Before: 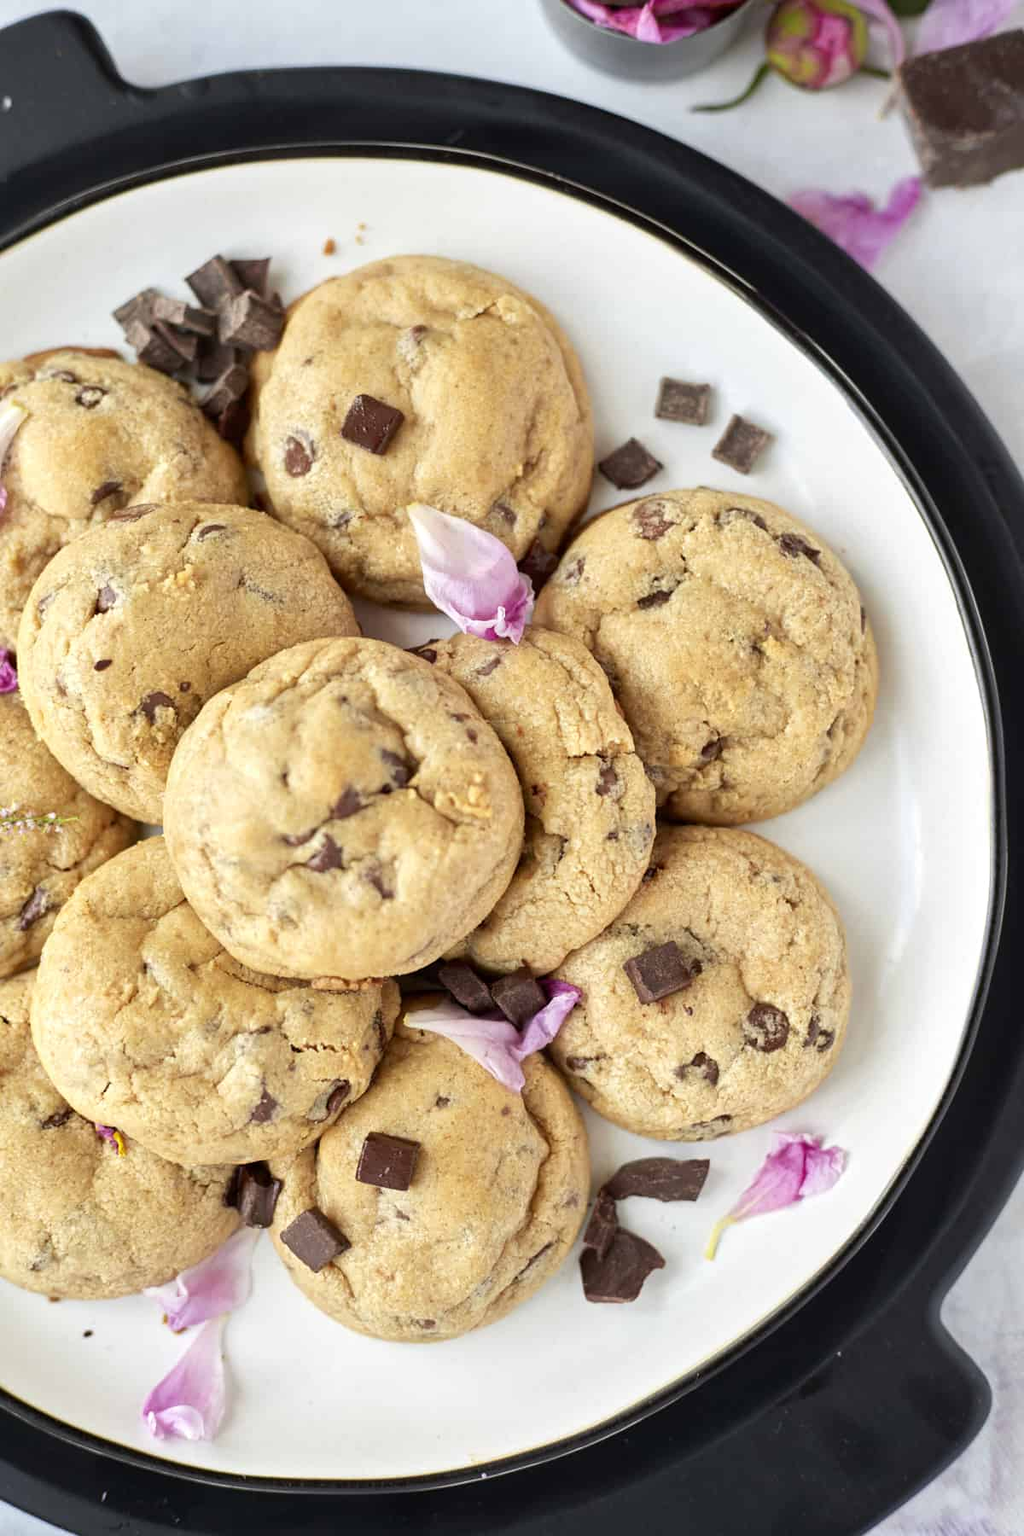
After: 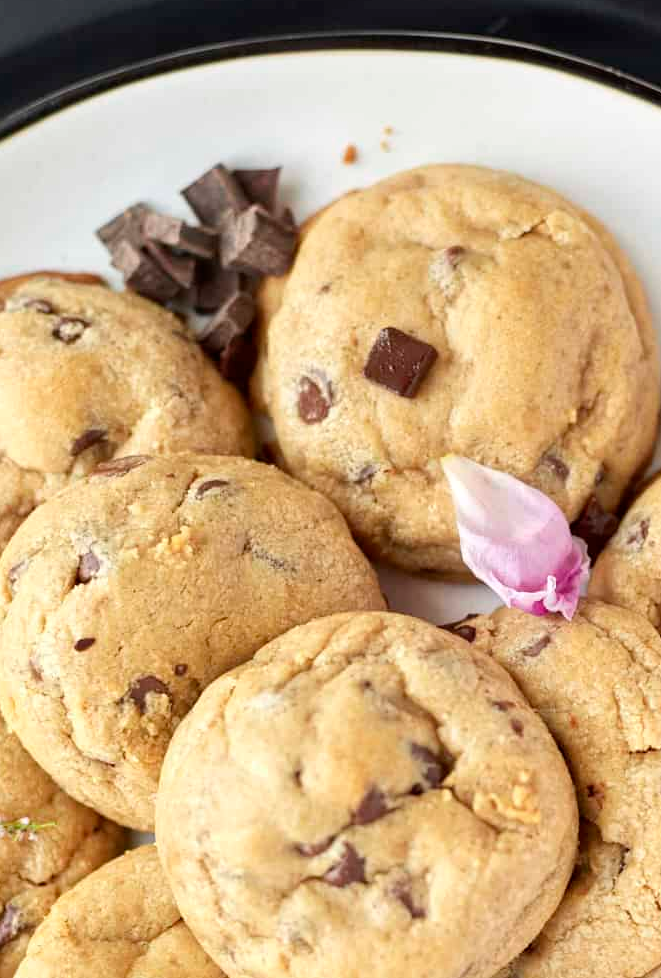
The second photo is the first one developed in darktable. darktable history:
crop and rotate: left 3.055%, top 7.543%, right 41.78%, bottom 38.087%
color zones: curves: ch0 [(0, 0.5) (0.143, 0.5) (0.286, 0.5) (0.429, 0.5) (0.571, 0.5) (0.714, 0.476) (0.857, 0.5) (1, 0.5)]; ch2 [(0, 0.5) (0.143, 0.5) (0.286, 0.5) (0.429, 0.5) (0.571, 0.5) (0.714, 0.487) (0.857, 0.5) (1, 0.5)]
